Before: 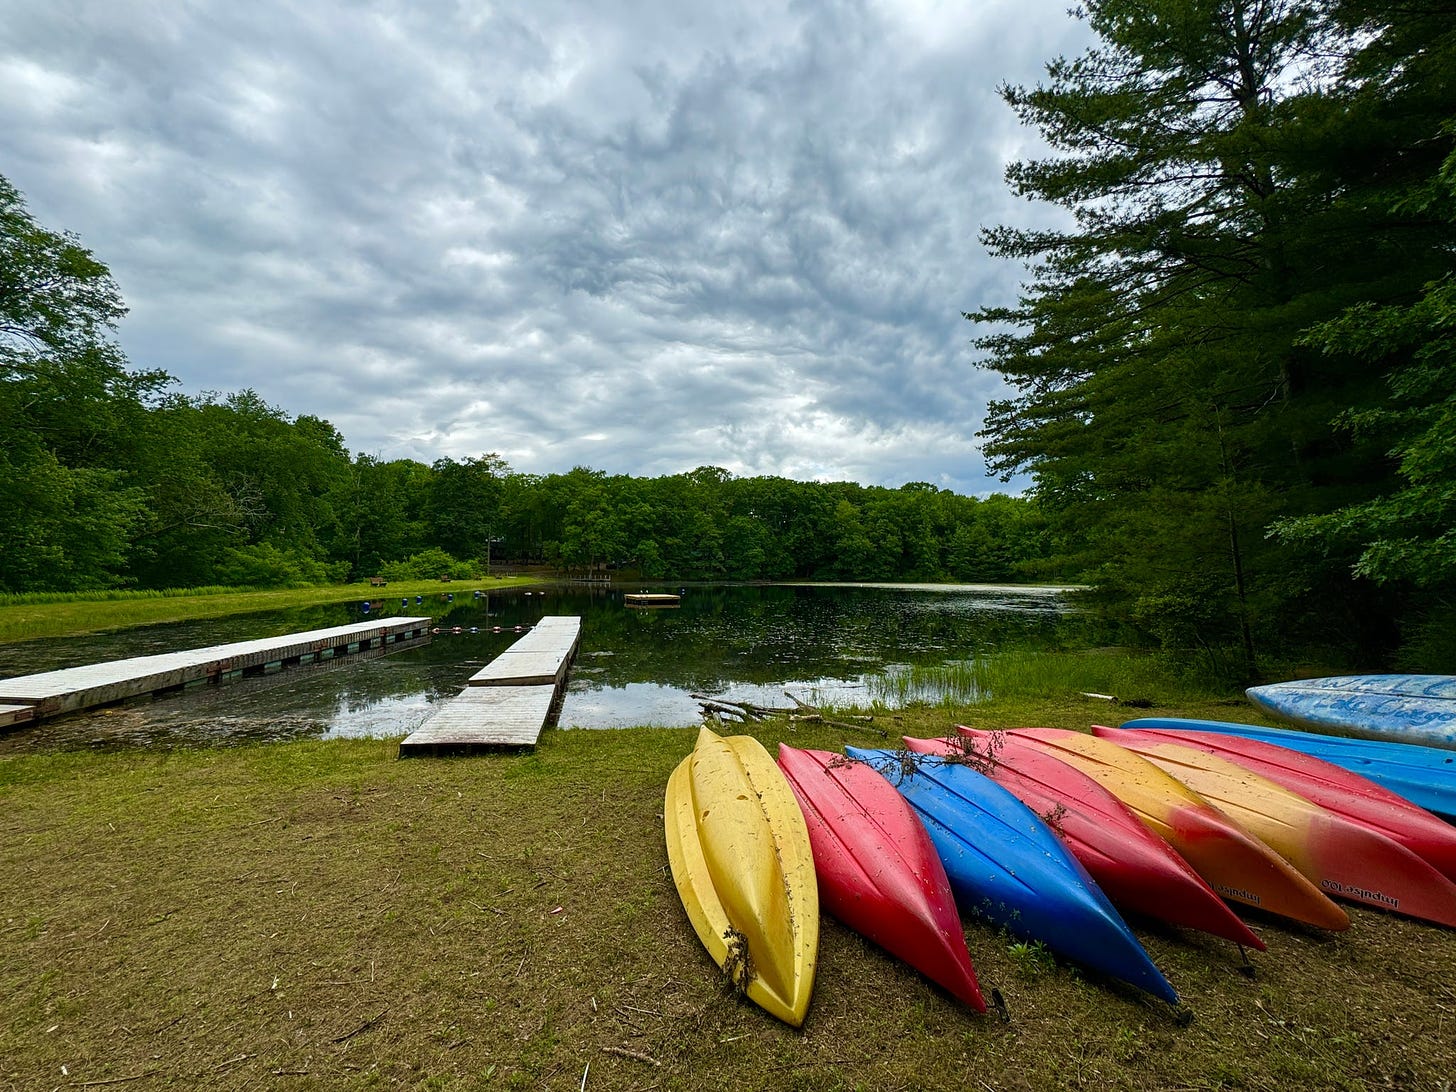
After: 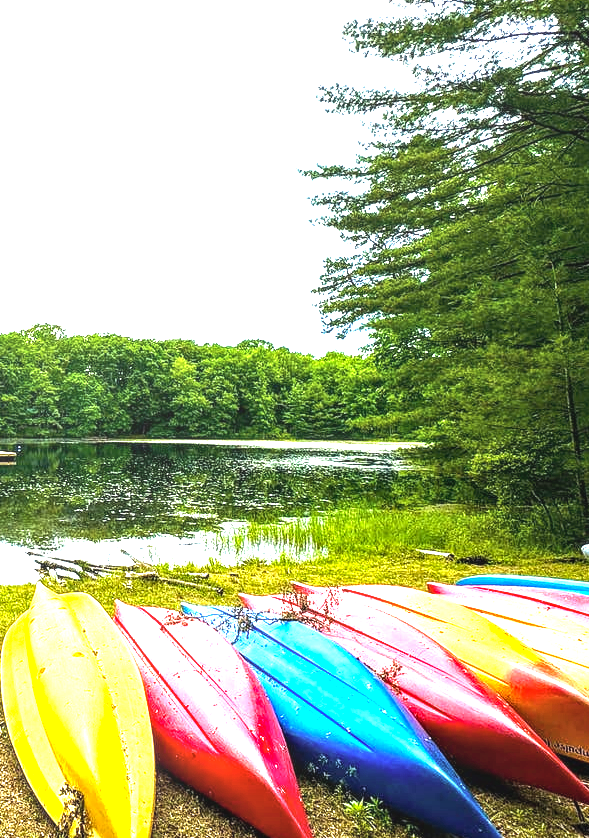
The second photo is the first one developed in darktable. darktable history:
exposure: exposure 2.013 EV, compensate highlight preservation false
contrast brightness saturation: saturation -0.062
color balance rgb: perceptual saturation grading › global saturation 11.064%, perceptual brilliance grading › highlights 19.868%, perceptual brilliance grading › mid-tones 19.697%, perceptual brilliance grading › shadows -20.067%
crop: left 45.612%, top 13.098%, right 13.934%, bottom 10.132%
local contrast: on, module defaults
